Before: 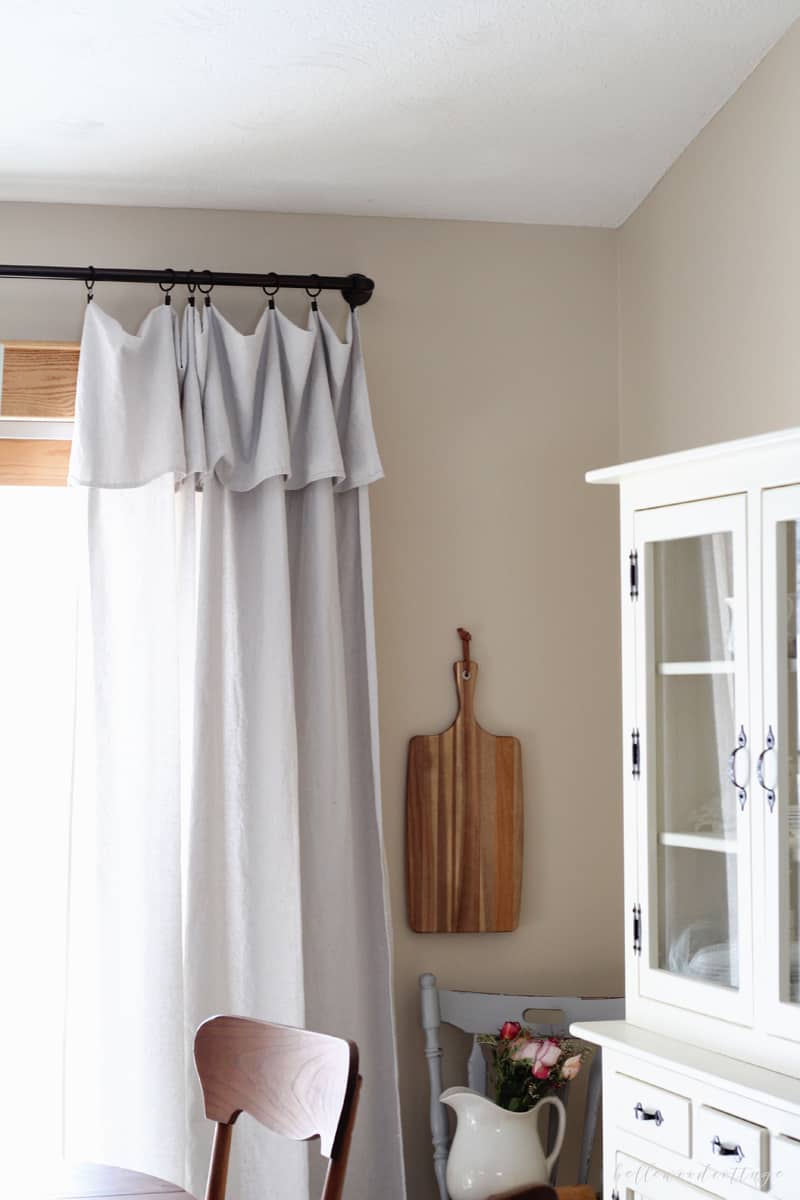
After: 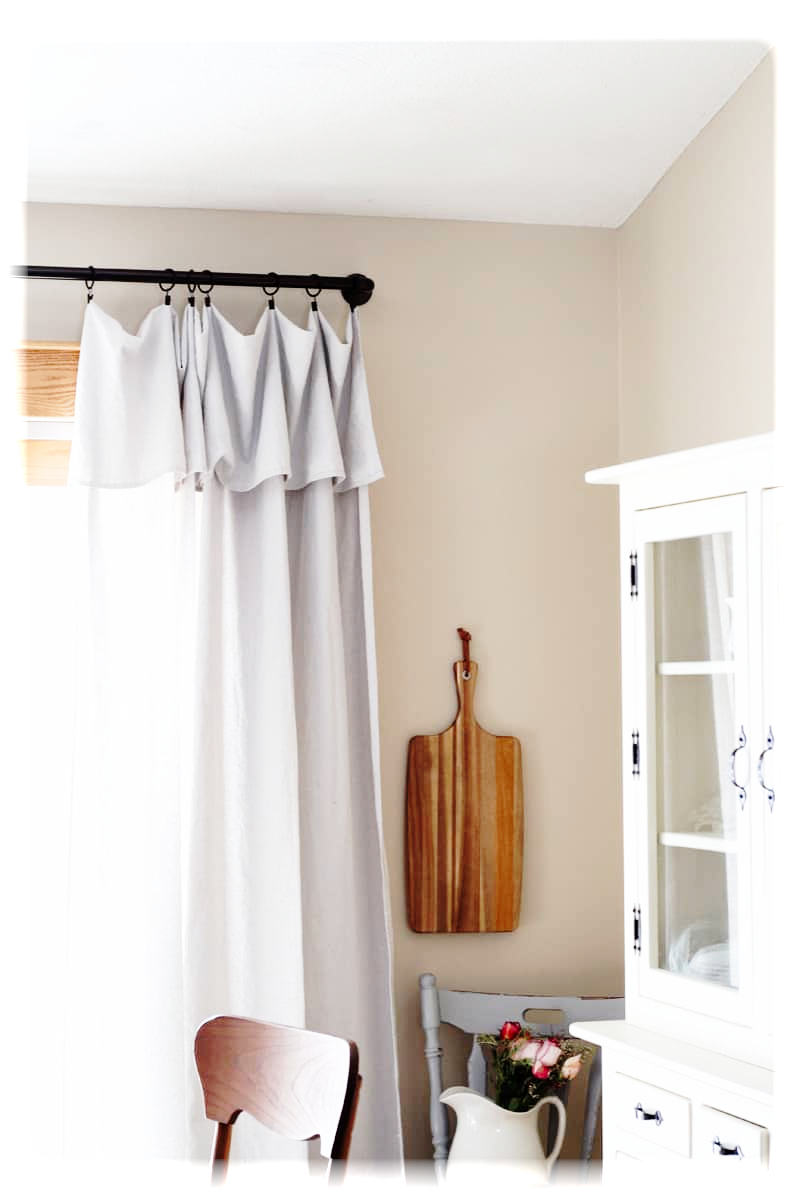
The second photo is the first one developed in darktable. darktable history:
vignetting: fall-off start 93%, fall-off radius 5%, brightness 1, saturation -0.49, automatic ratio true, width/height ratio 1.332, shape 0.04, unbound false
base curve: curves: ch0 [(0, 0) (0.028, 0.03) (0.121, 0.232) (0.46, 0.748) (0.859, 0.968) (1, 1)], preserve colors none
